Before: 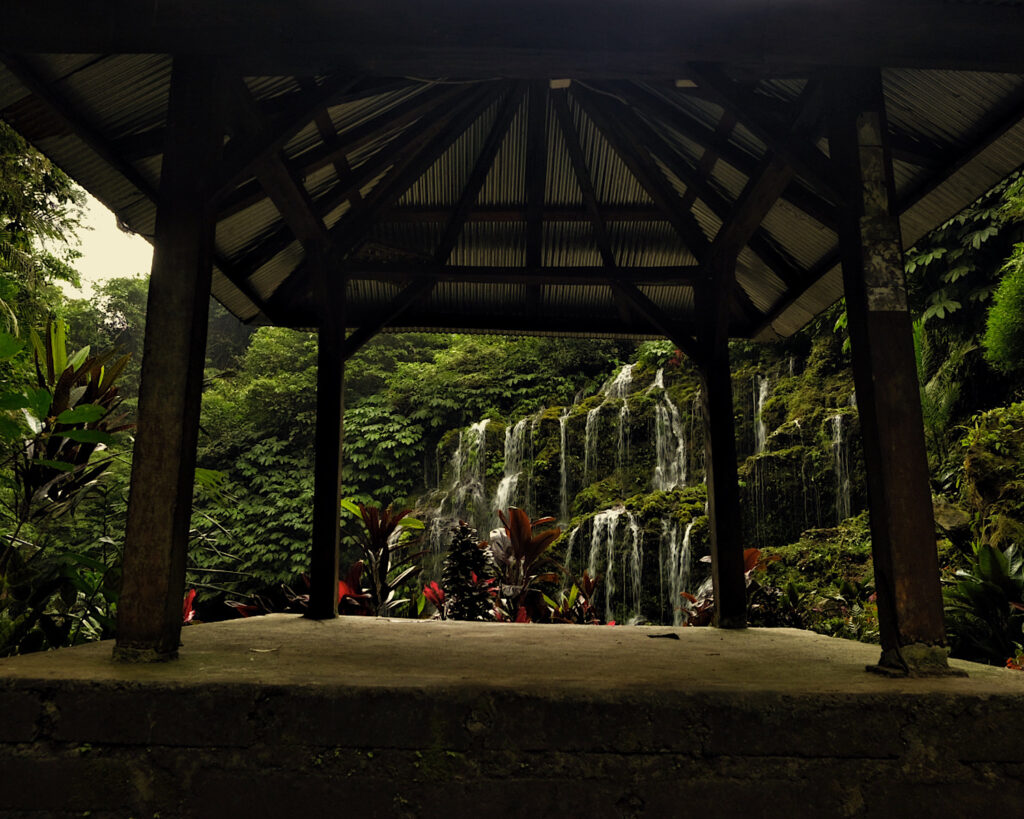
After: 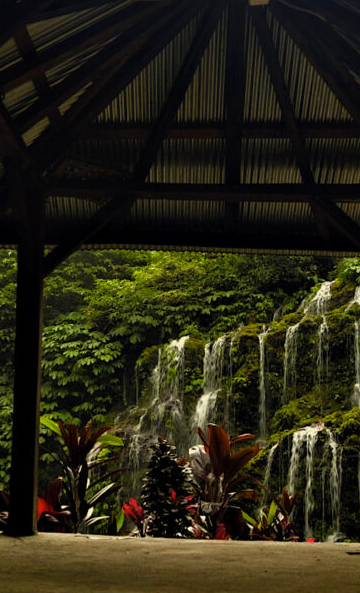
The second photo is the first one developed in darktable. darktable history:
crop and rotate: left 29.476%, top 10.214%, right 35.32%, bottom 17.333%
color balance rgb: perceptual saturation grading › global saturation 10%, global vibrance 20%
